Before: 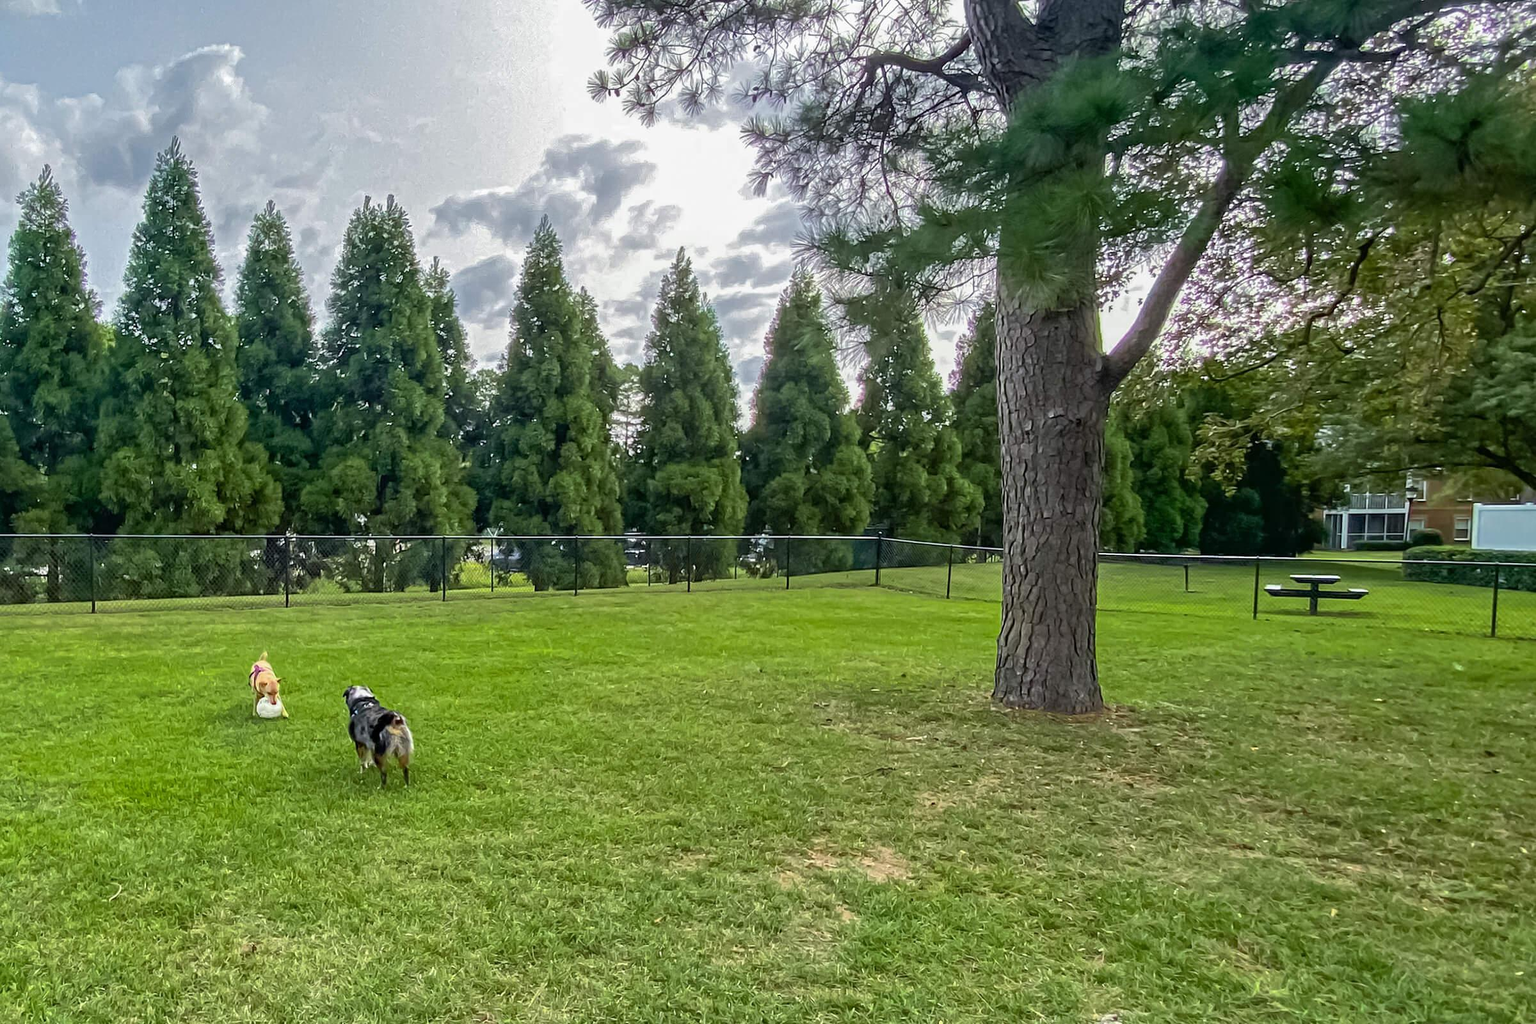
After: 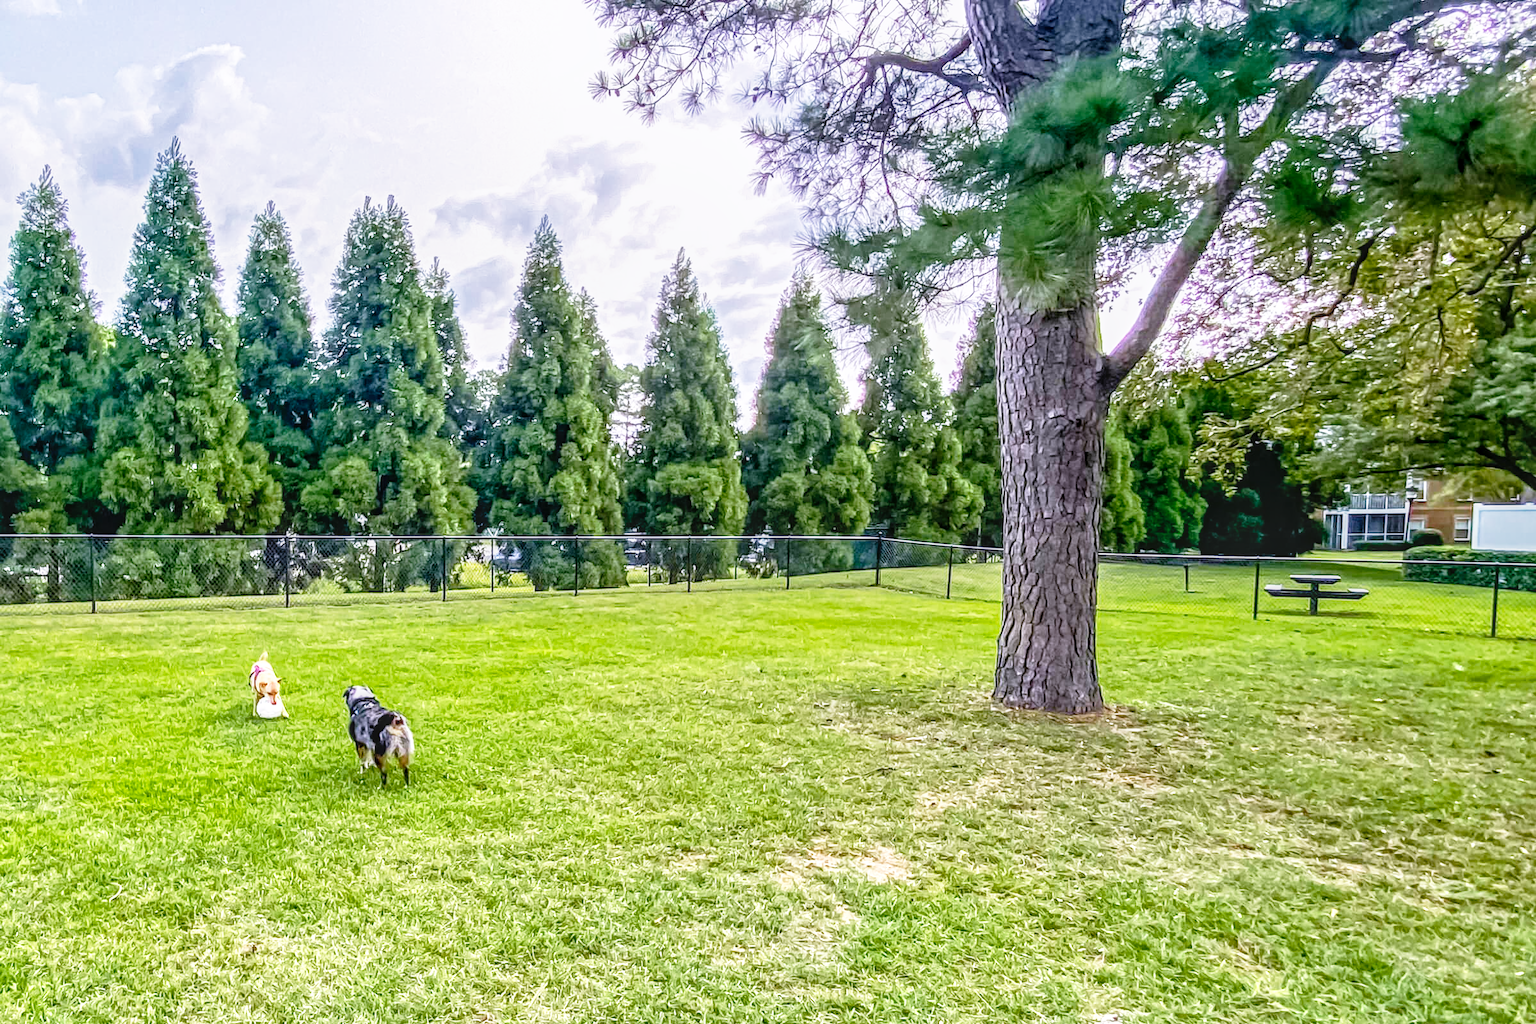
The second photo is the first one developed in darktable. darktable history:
base curve: curves: ch0 [(0, 0) (0.012, 0.01) (0.073, 0.168) (0.31, 0.711) (0.645, 0.957) (1, 1)], preserve colors none
white balance: red 1.042, blue 1.17
local contrast: highlights 0%, shadows 0%, detail 133%
